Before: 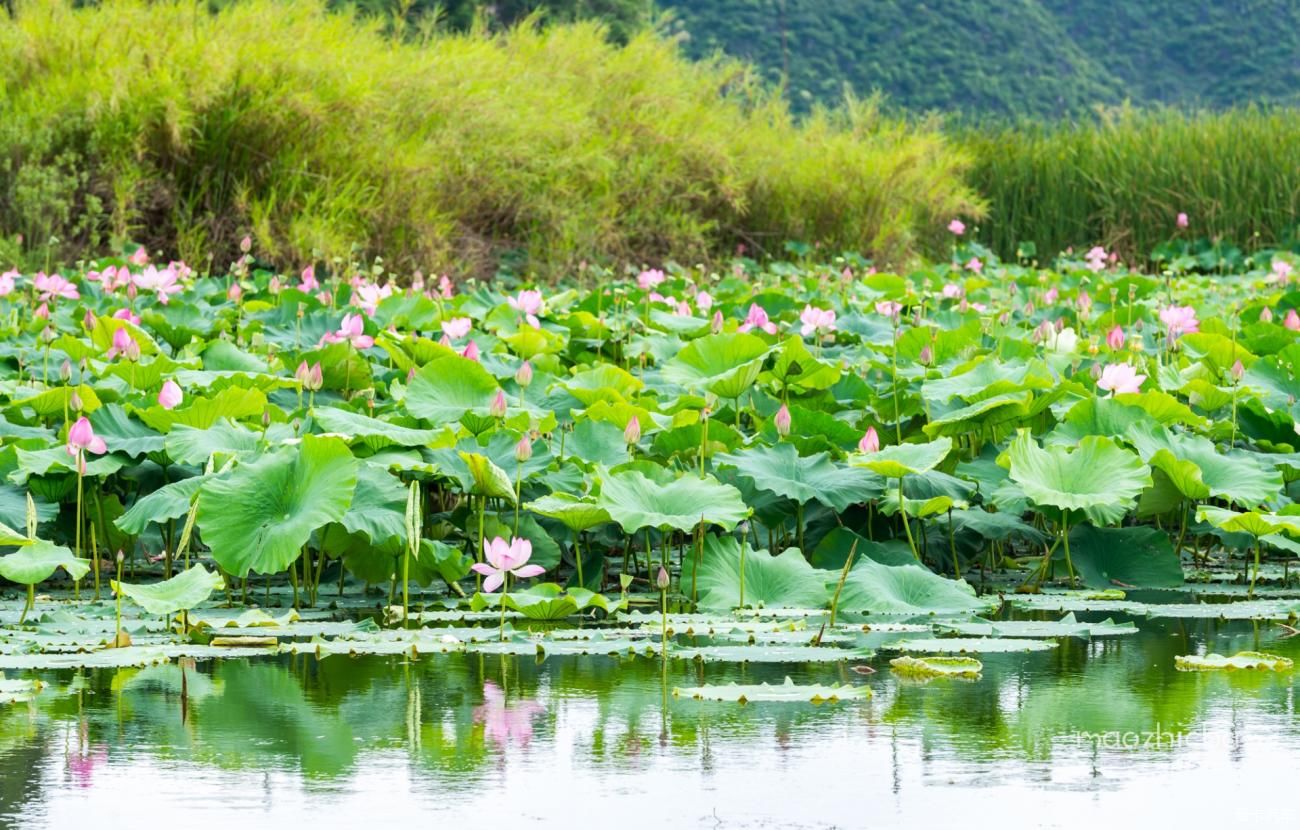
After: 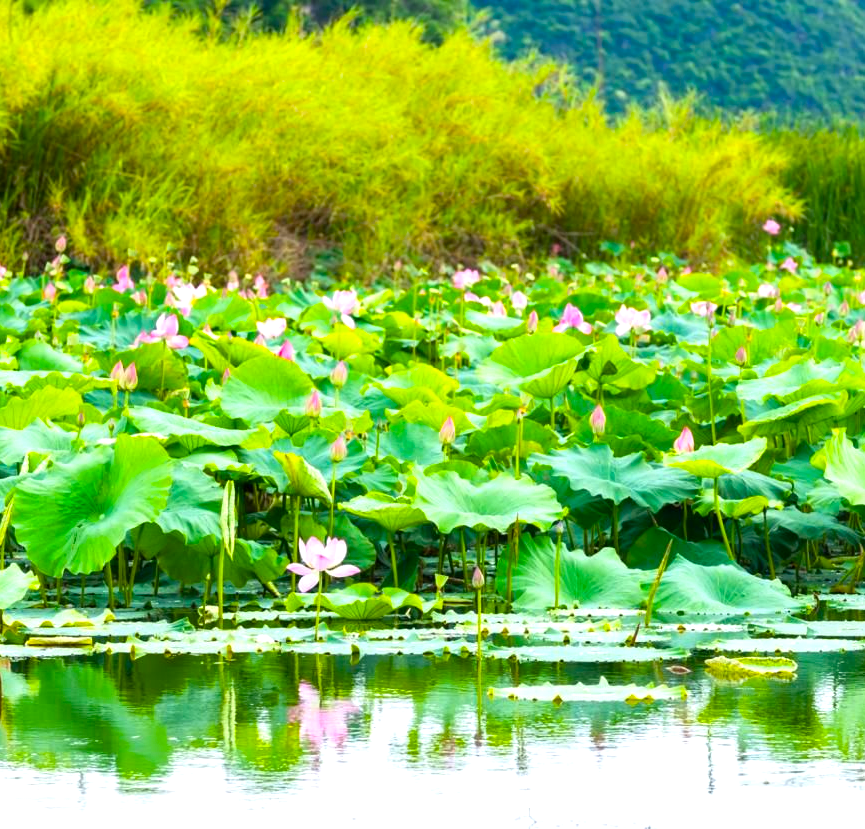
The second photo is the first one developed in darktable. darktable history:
color balance rgb: linear chroma grading › global chroma 40.788%, perceptual saturation grading › global saturation -0.032%, perceptual brilliance grading › global brilliance 11.168%
crop and rotate: left 14.297%, right 19.147%
